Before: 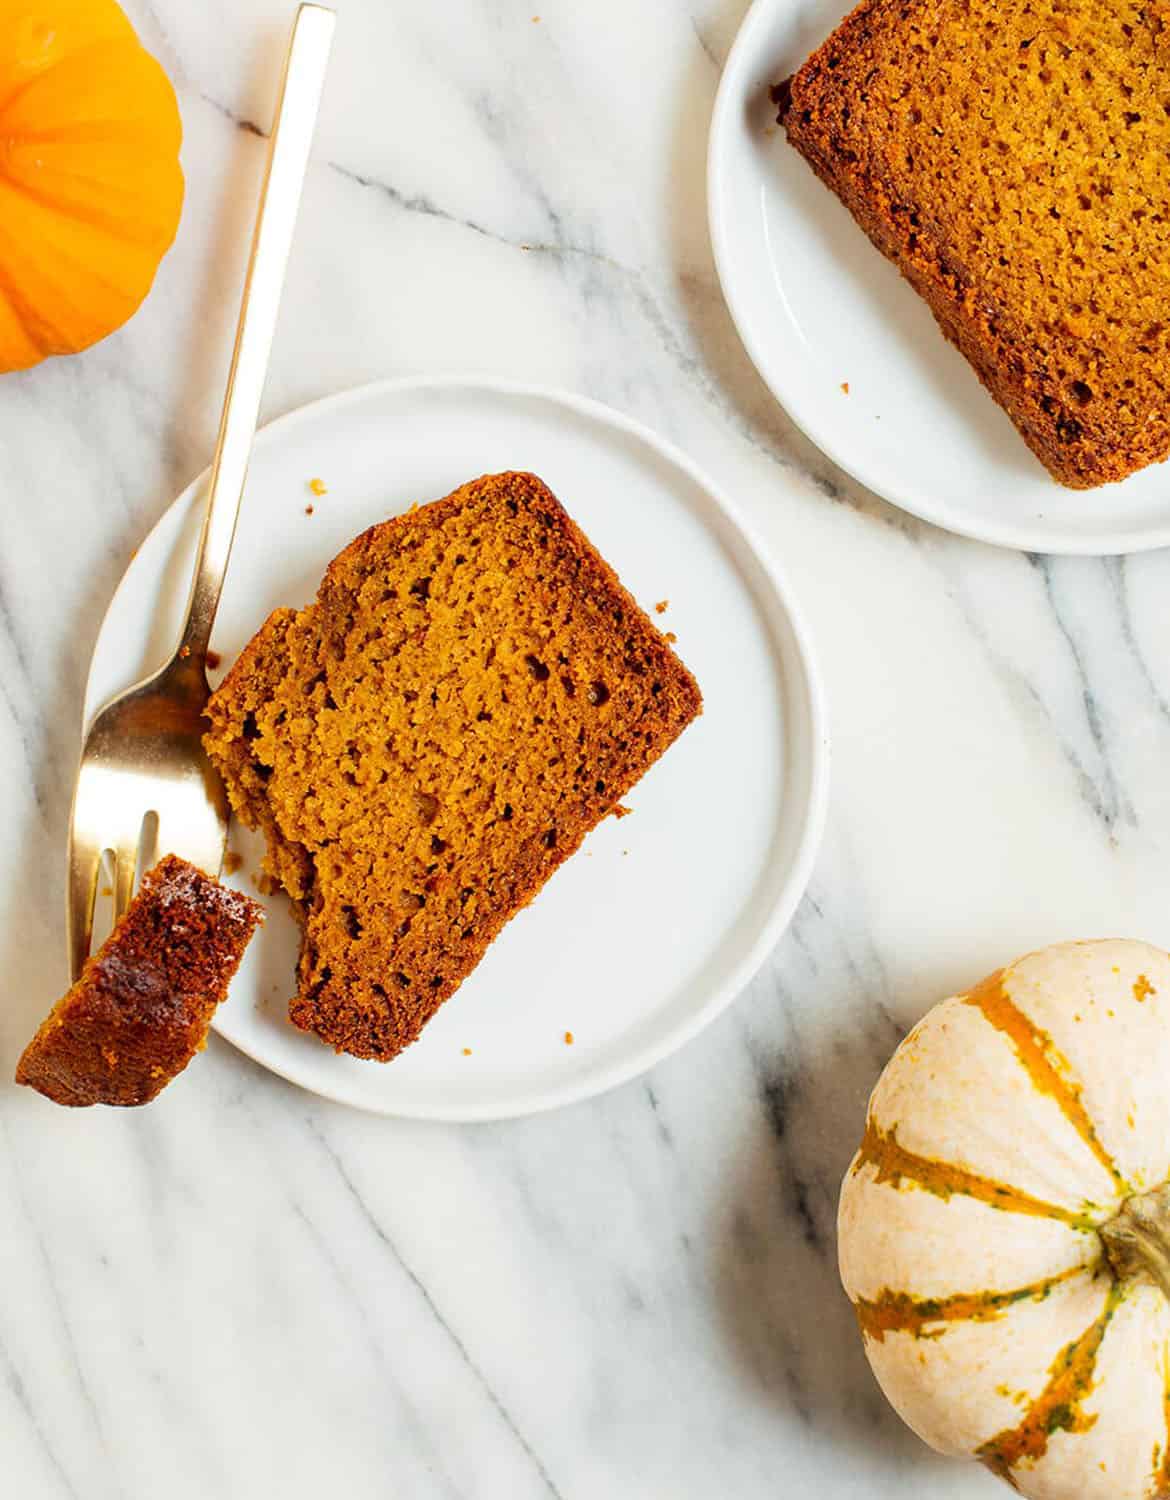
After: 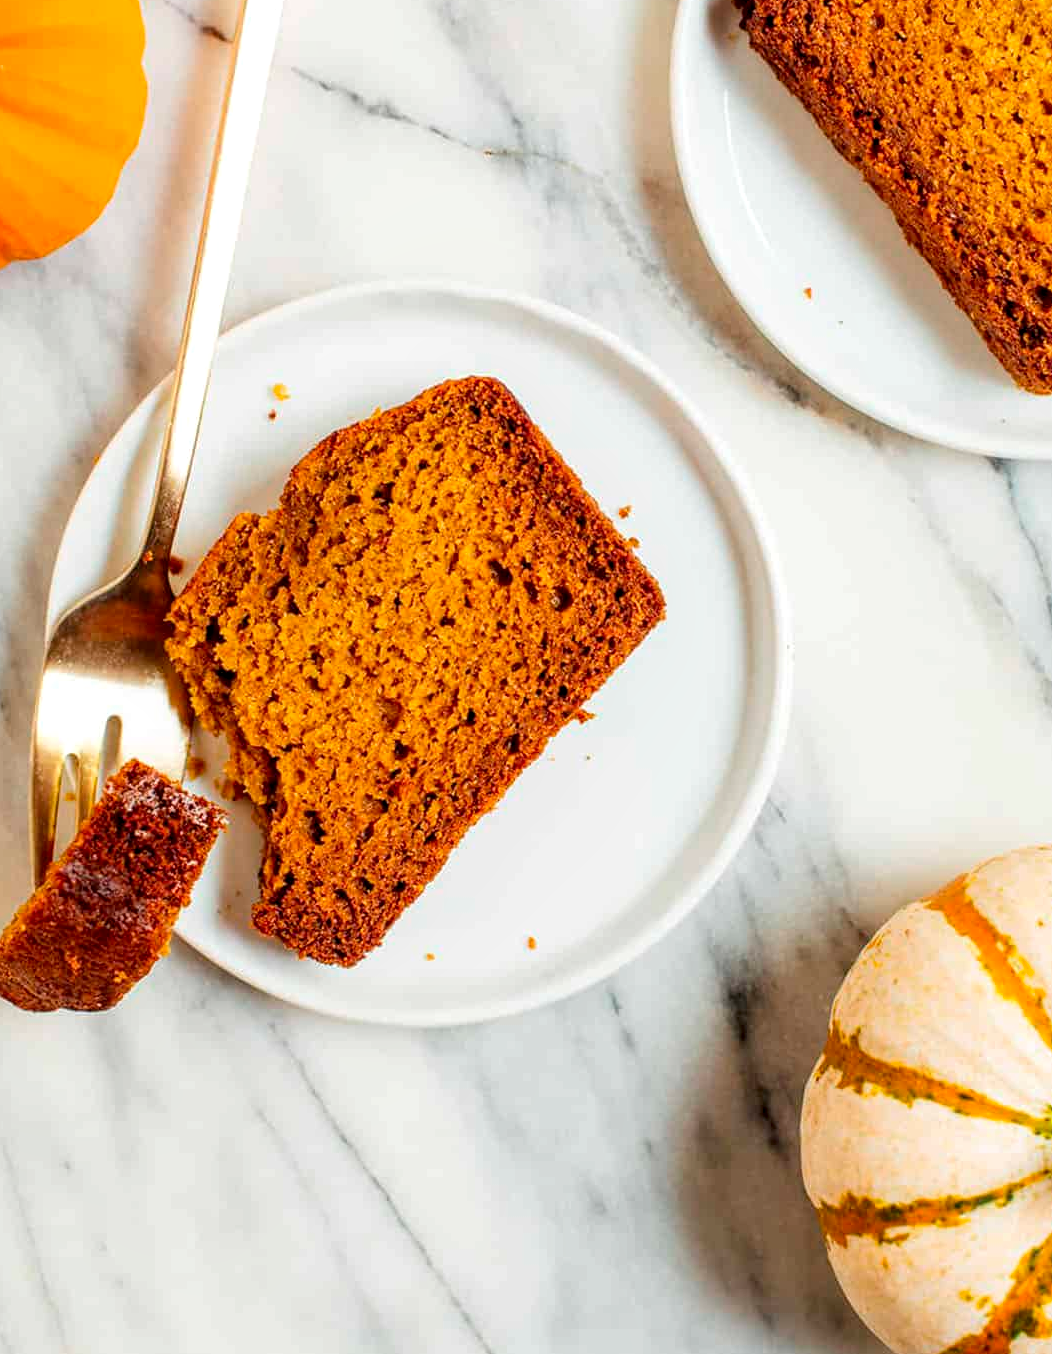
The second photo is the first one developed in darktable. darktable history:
crop: left 3.237%, top 6.388%, right 6.782%, bottom 3.313%
local contrast: detail 130%
